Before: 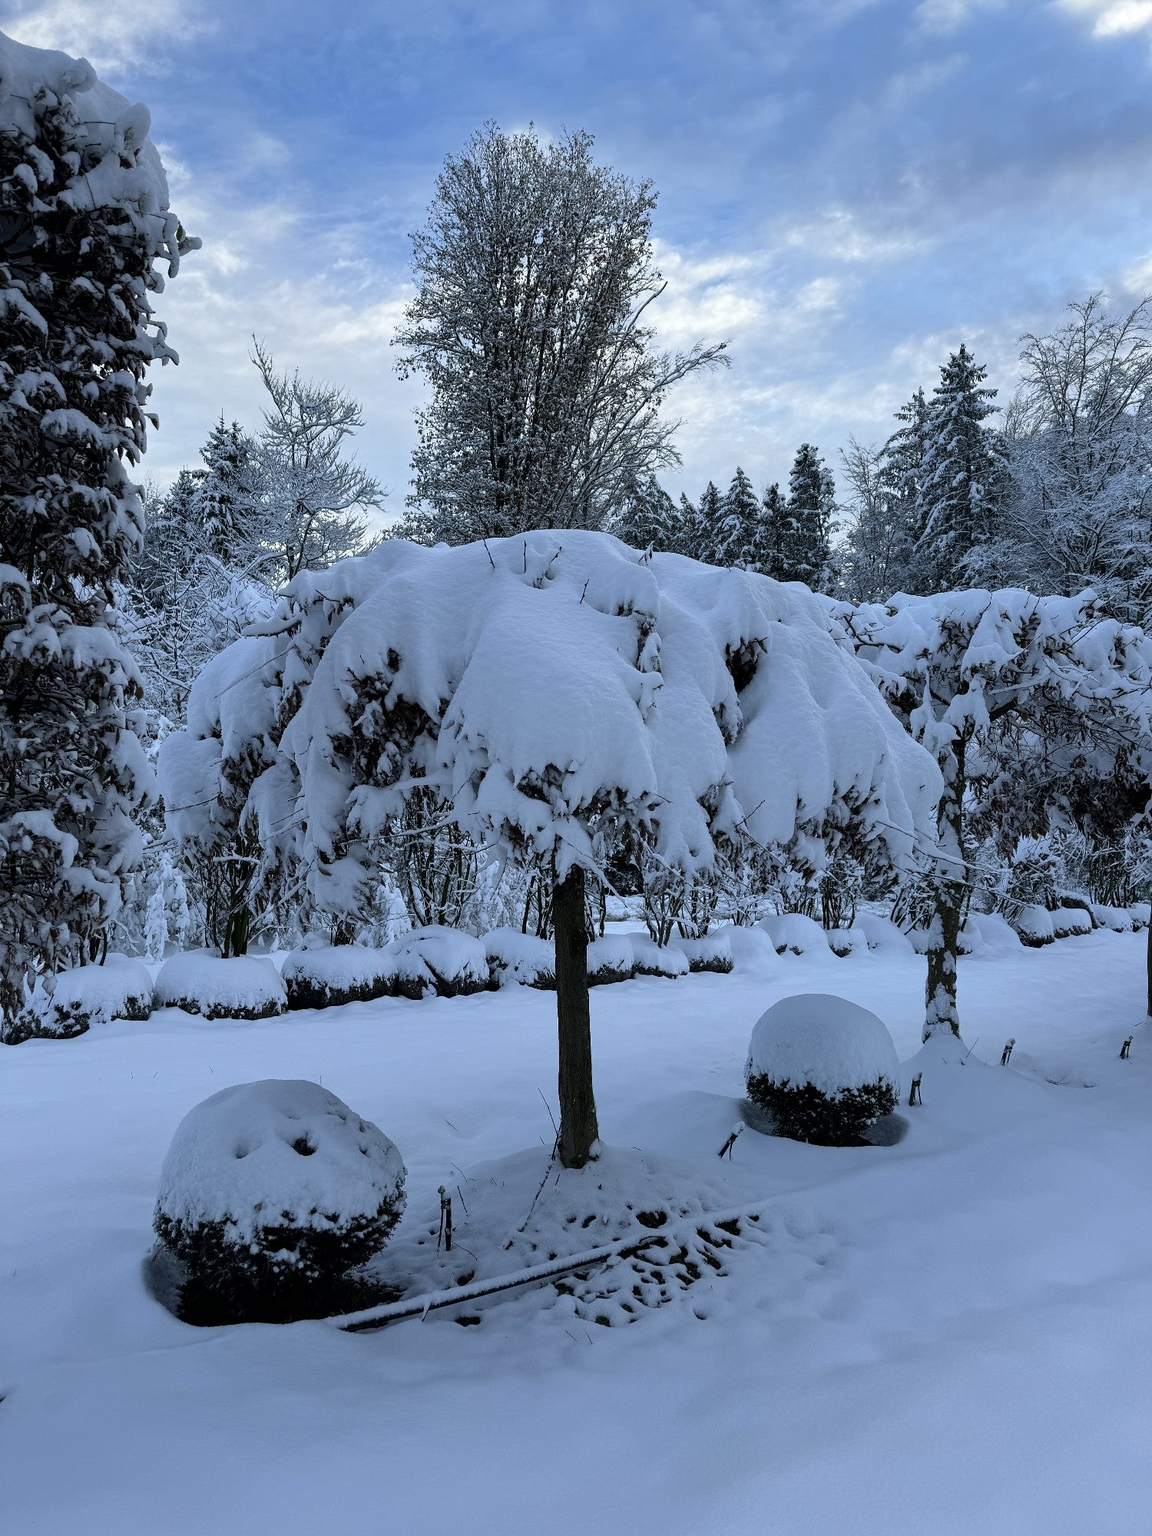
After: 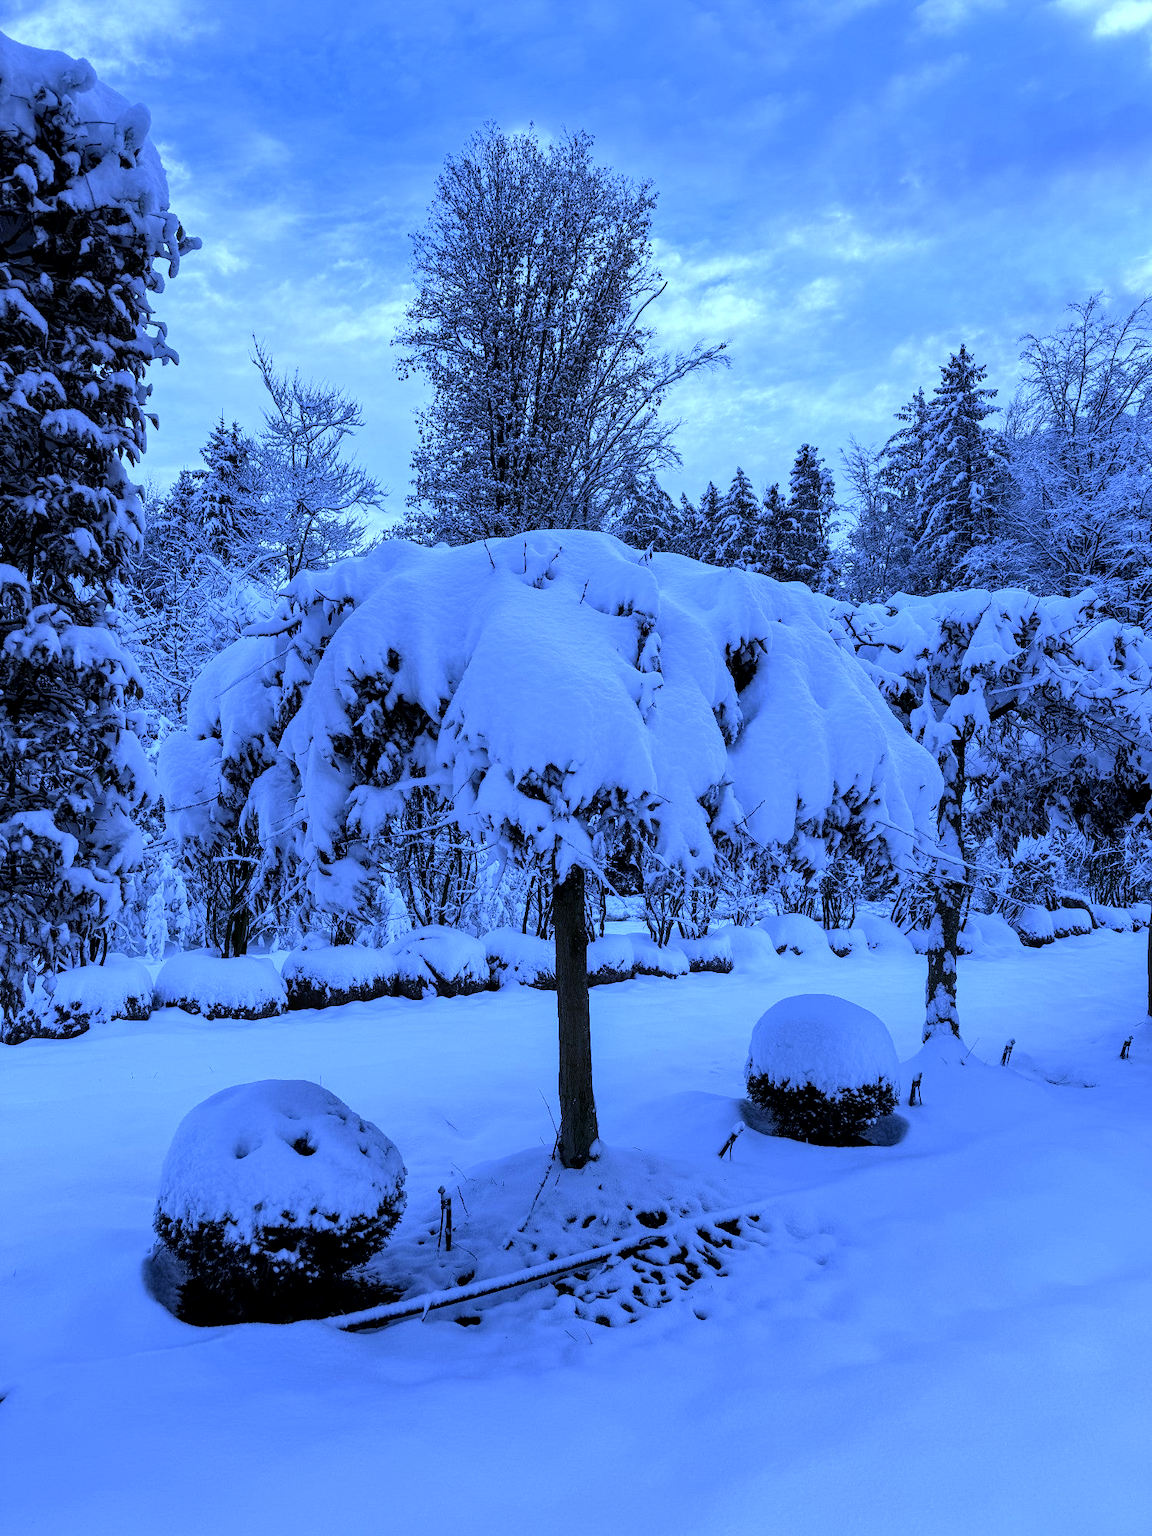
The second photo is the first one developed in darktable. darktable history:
local contrast: on, module defaults
white balance: red 0.766, blue 1.537
